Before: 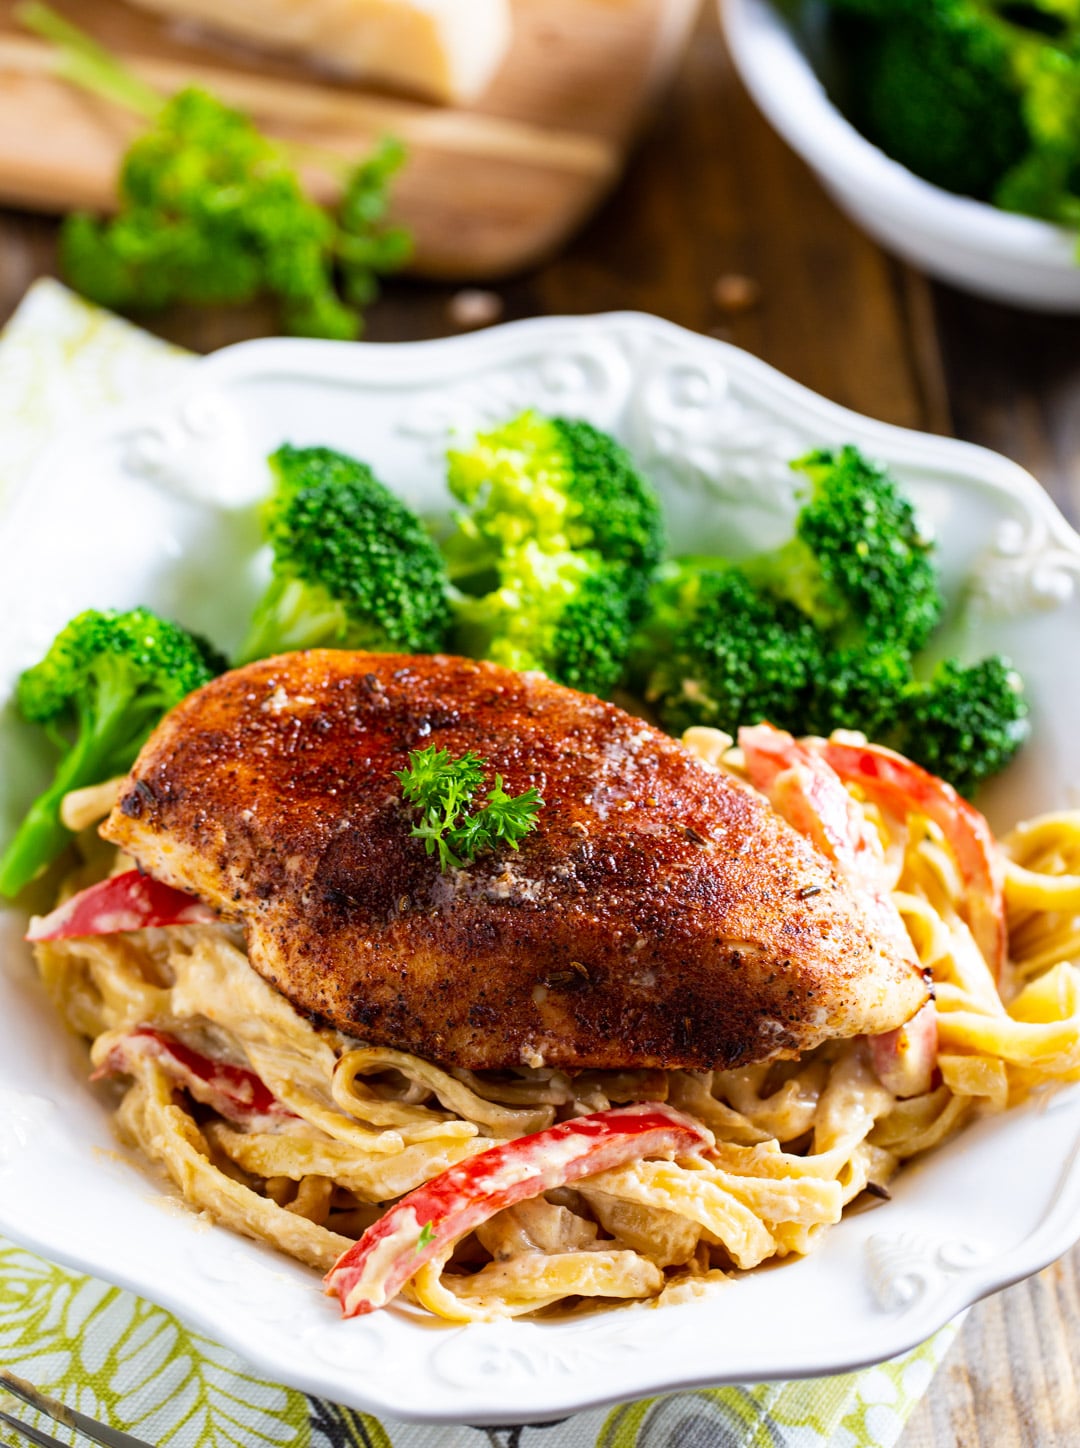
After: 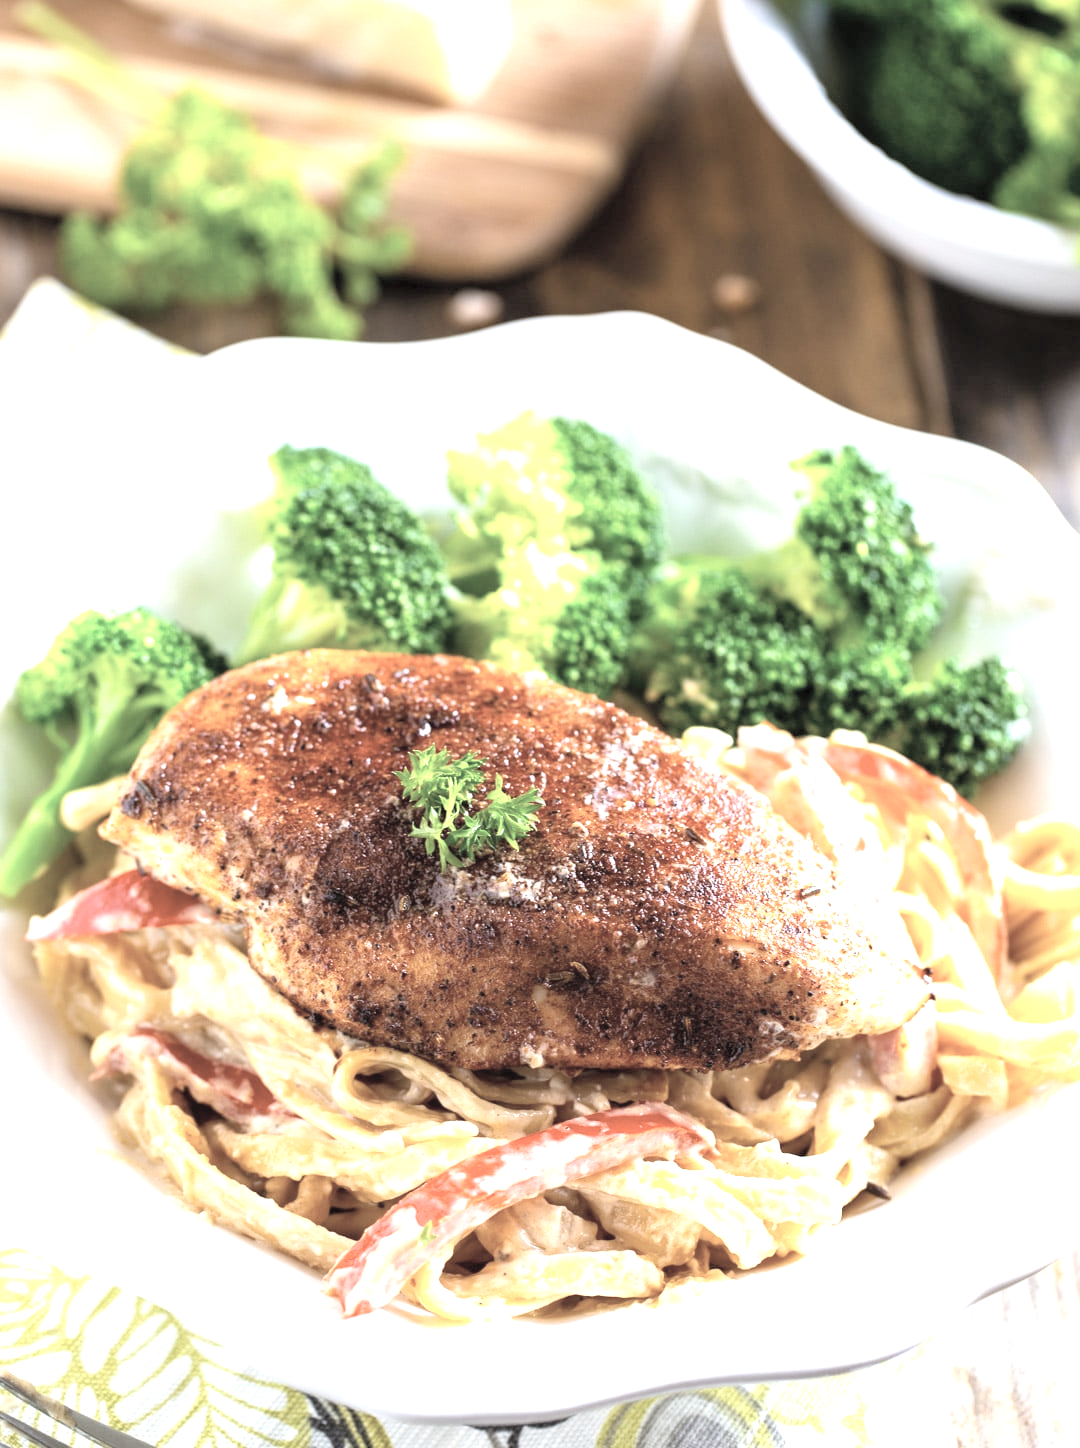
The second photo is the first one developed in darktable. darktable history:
exposure: black level correction 0, exposure 1 EV, compensate exposure bias true, compensate highlight preservation false
contrast brightness saturation: brightness 0.187, saturation -0.503
